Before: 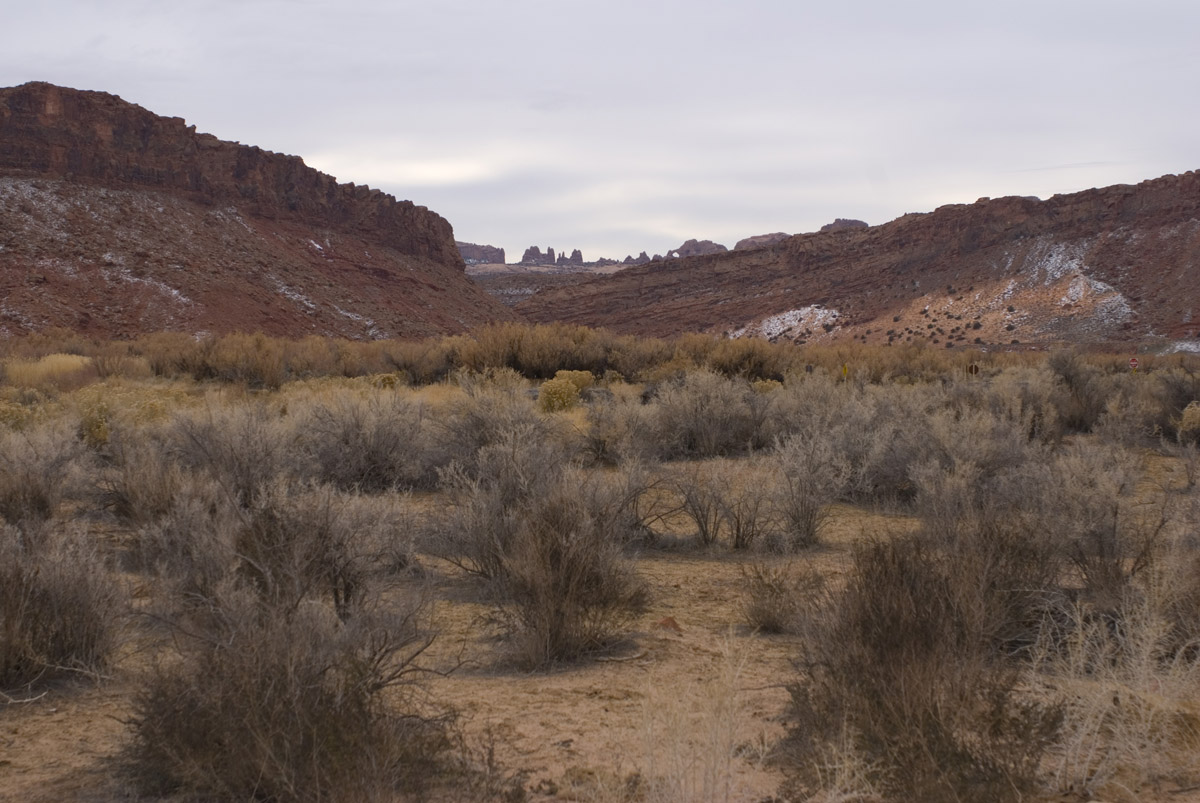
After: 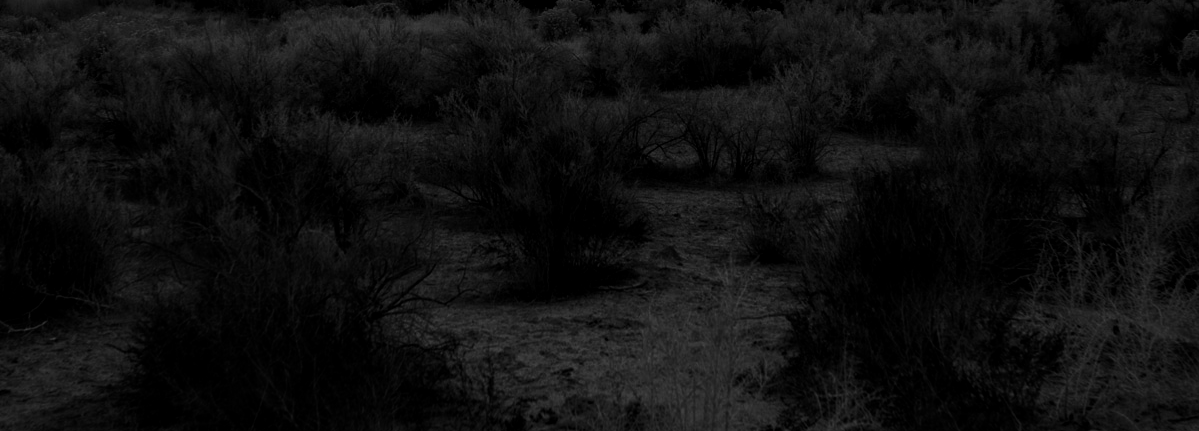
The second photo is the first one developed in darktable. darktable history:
contrast brightness saturation: contrast 0.02, brightness -1, saturation -1
local contrast: on, module defaults
white balance: emerald 1
crop and rotate: top 46.237%
